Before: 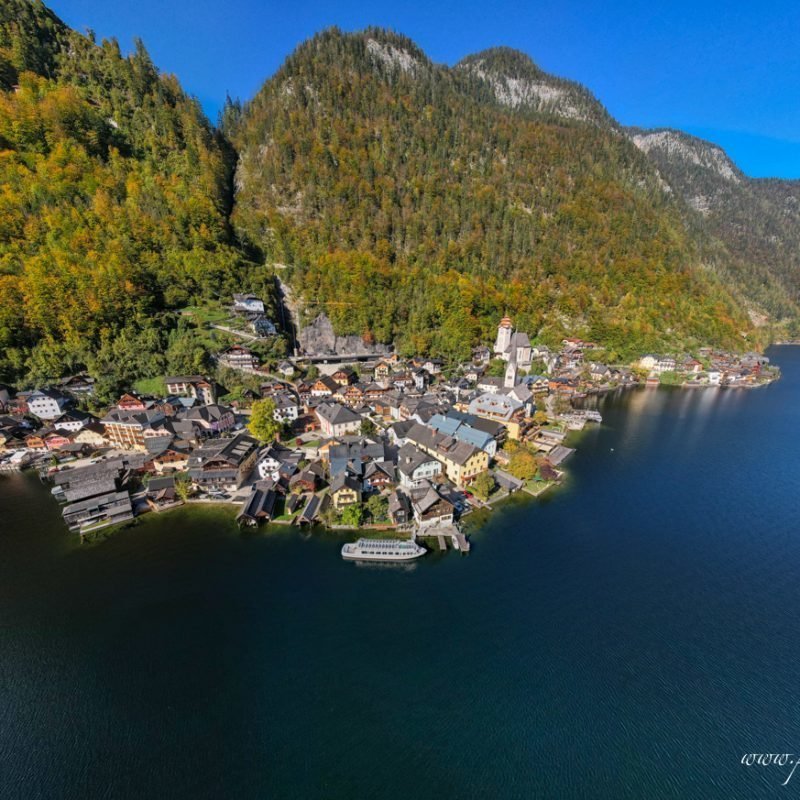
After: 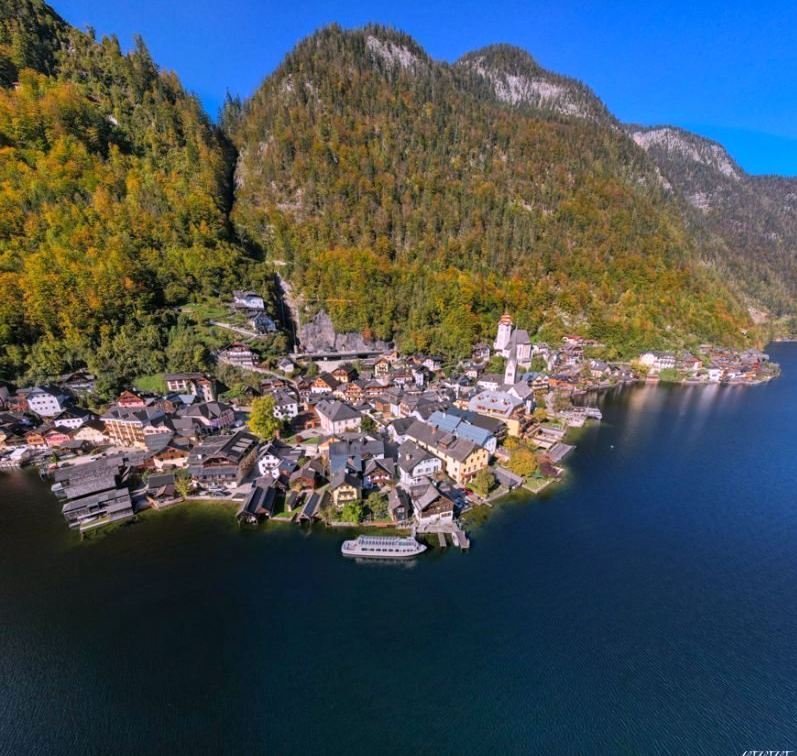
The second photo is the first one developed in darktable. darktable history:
crop: top 0.448%, right 0.264%, bottom 5.045%
white balance: red 1.066, blue 1.119
color balance: mode lift, gamma, gain (sRGB)
